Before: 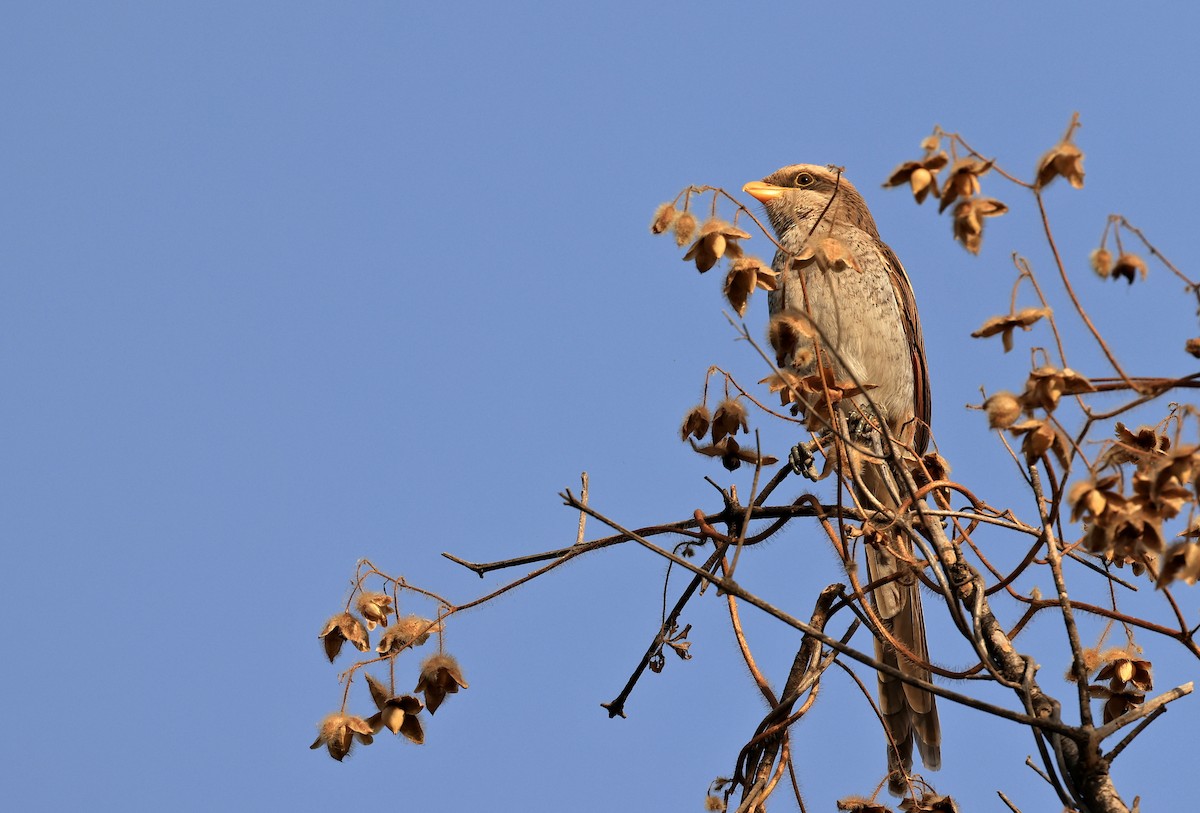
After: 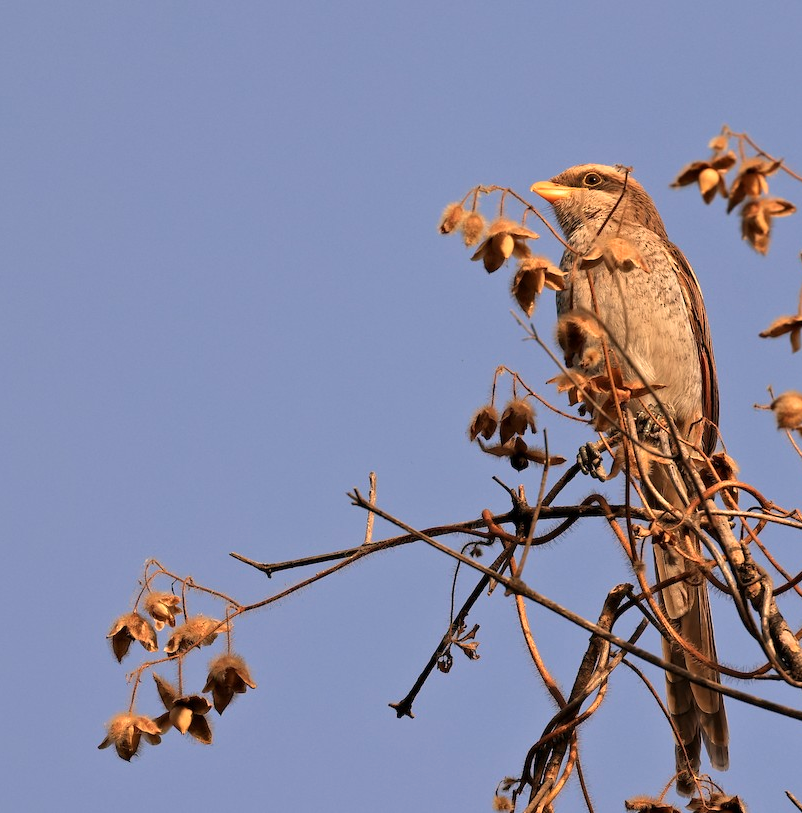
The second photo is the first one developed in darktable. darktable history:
white balance: red 1.127, blue 0.943
crop and rotate: left 17.732%, right 15.423%
